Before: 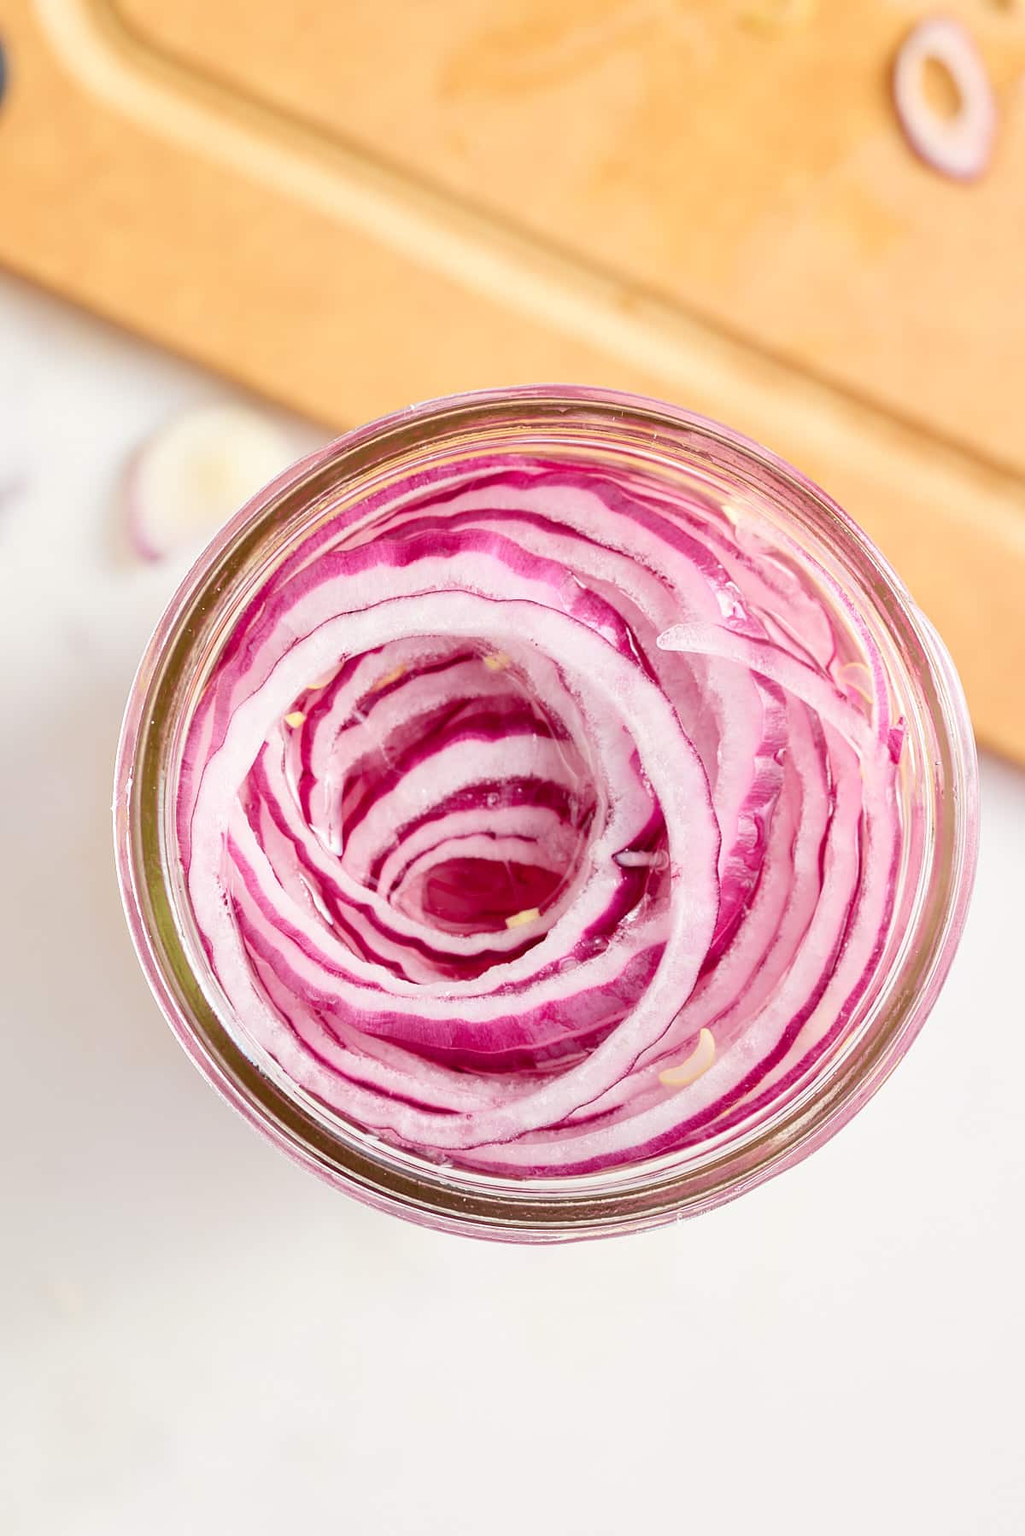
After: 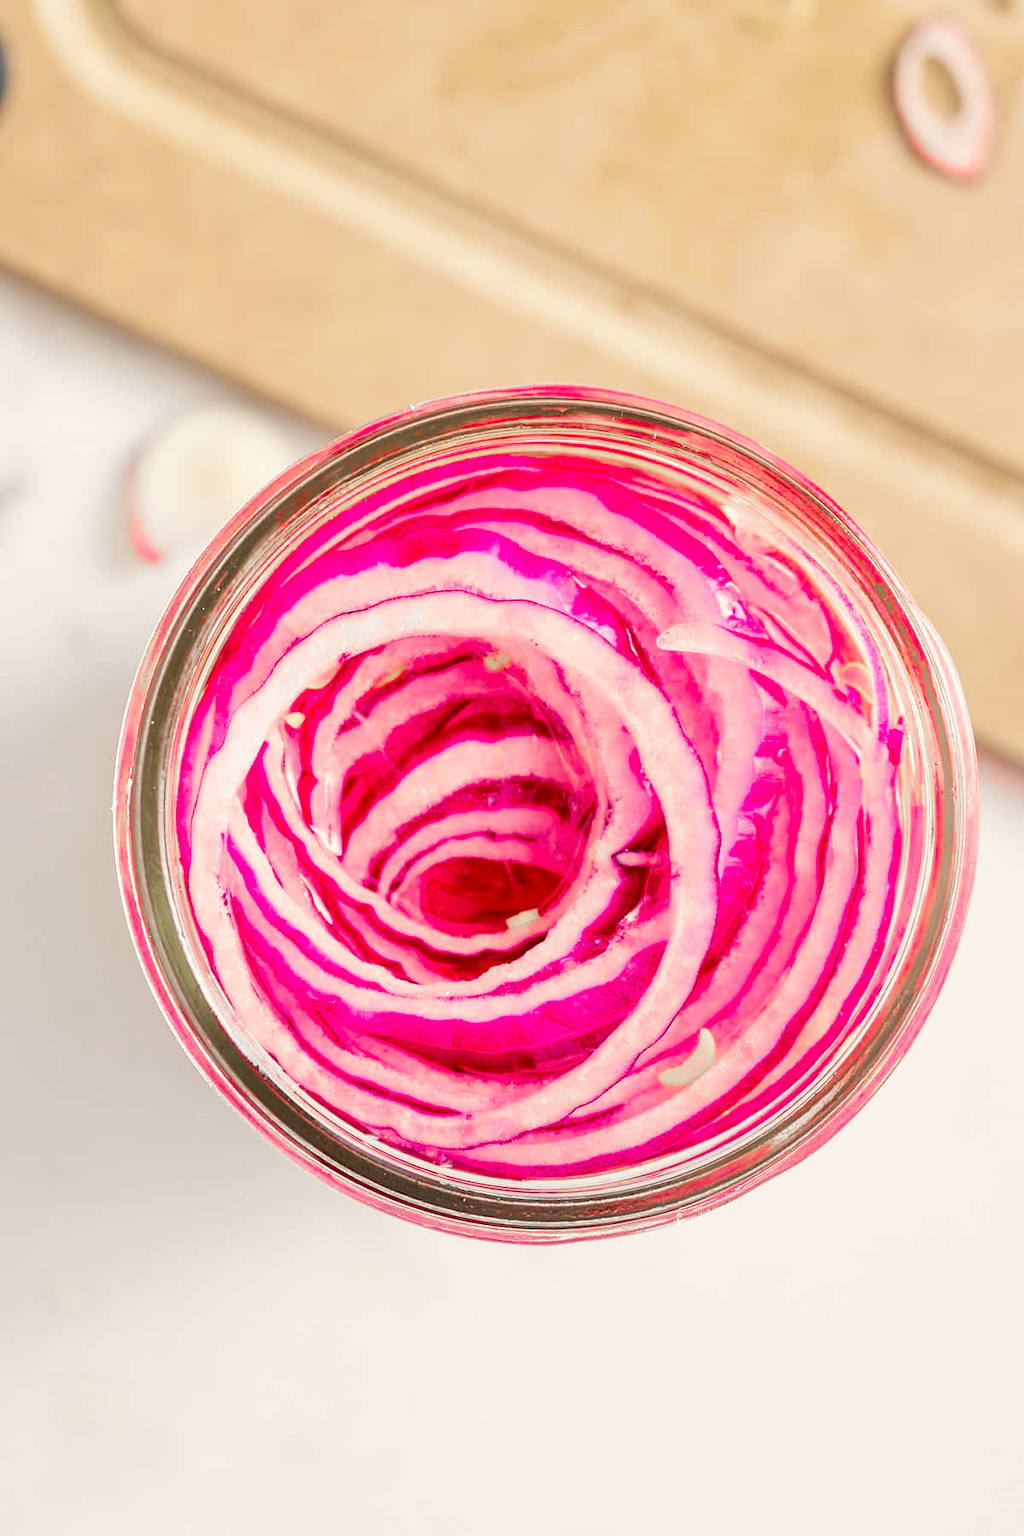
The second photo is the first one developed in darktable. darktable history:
color balance rgb: shadows lift › chroma 2.025%, shadows lift › hue 217.29°, highlights gain › chroma 2.987%, highlights gain › hue 76.29°, global offset › luminance -0.31%, global offset › chroma 0.106%, global offset › hue 167.56°, perceptual saturation grading › global saturation 24.919%, global vibrance 20%
color zones: curves: ch1 [(0, 0.831) (0.08, 0.771) (0.157, 0.268) (0.241, 0.207) (0.562, -0.005) (0.714, -0.013) (0.876, 0.01) (1, 0.831)], process mode strong
